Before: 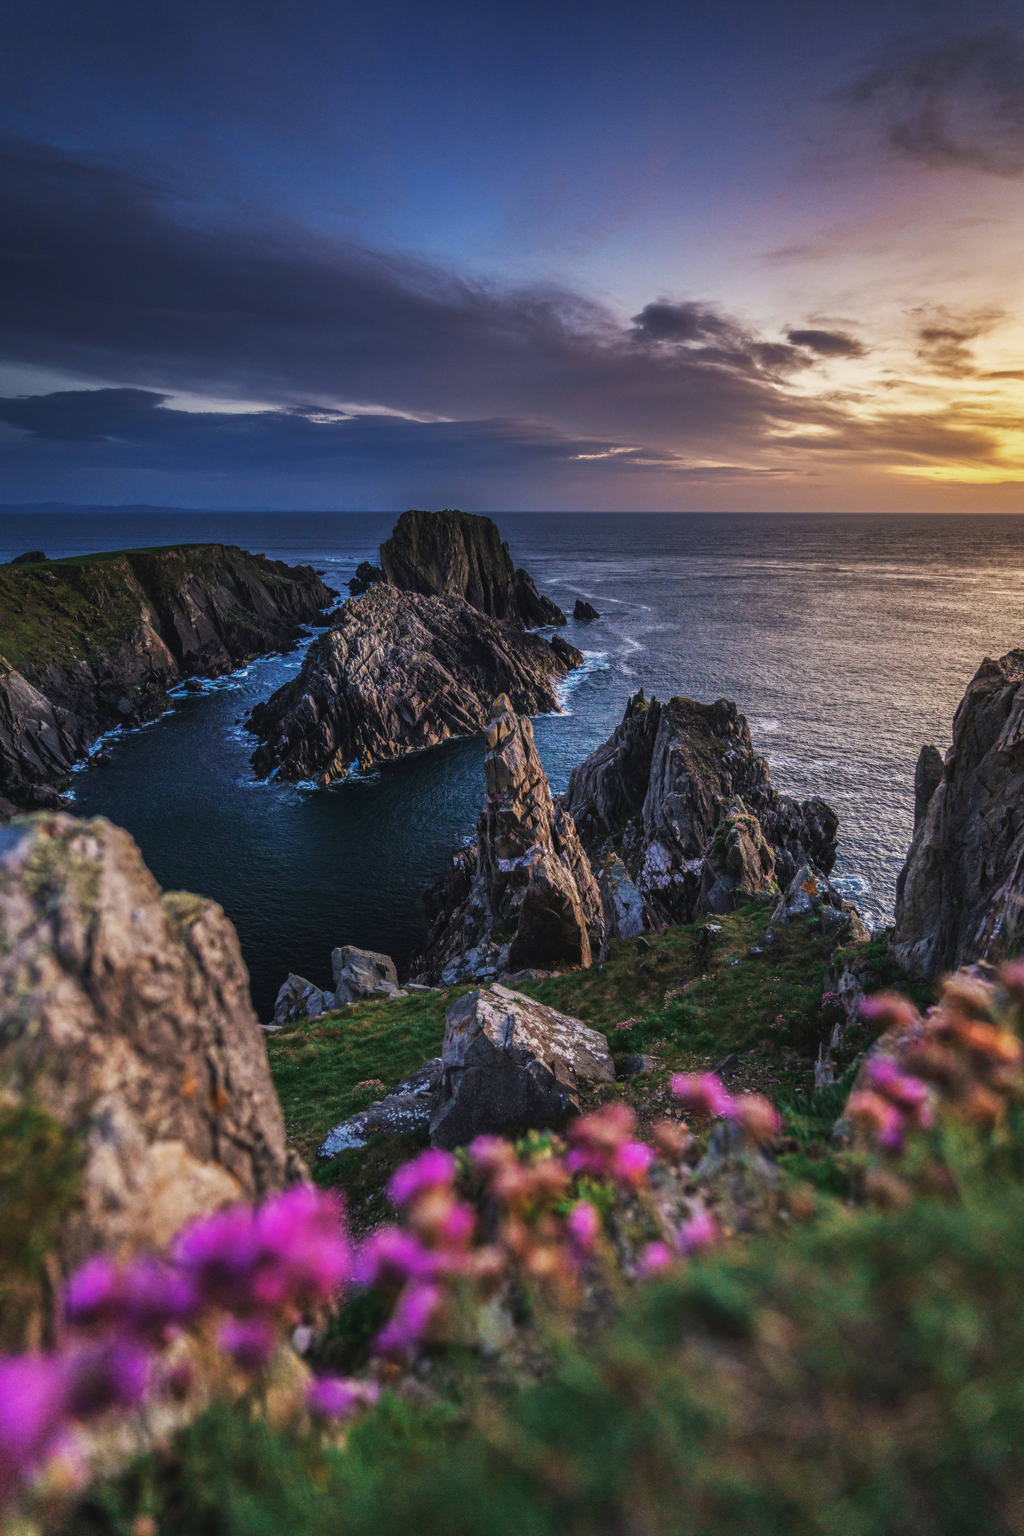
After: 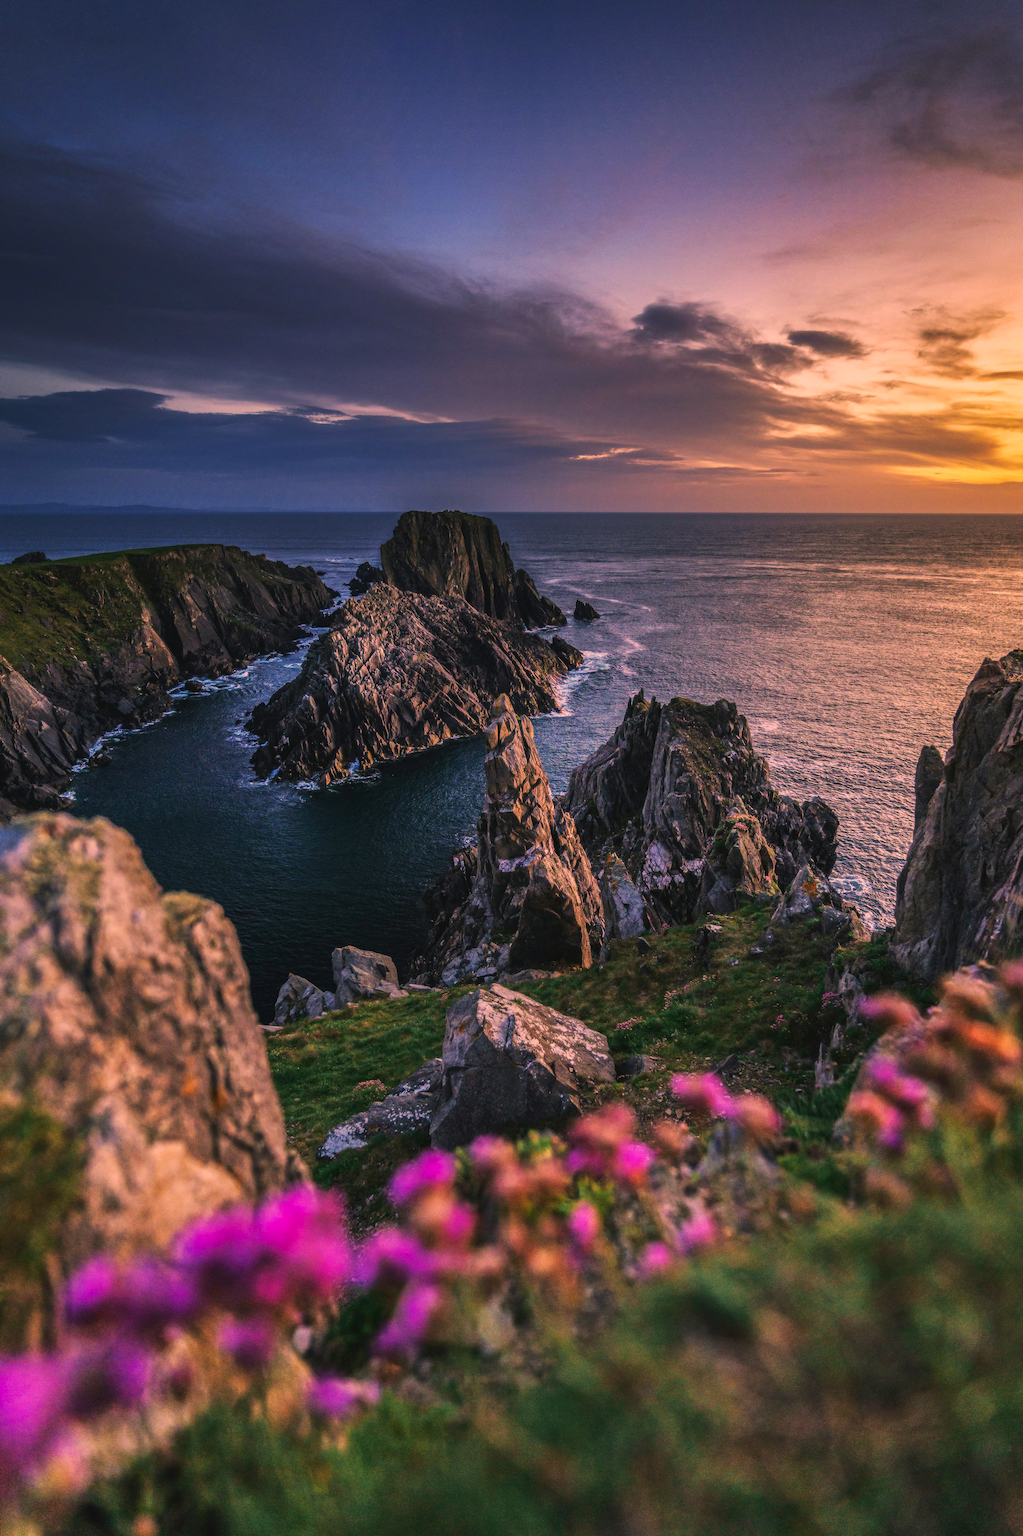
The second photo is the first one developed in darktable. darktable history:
color balance rgb: shadows lift › luminance -8.007%, shadows lift › chroma 2.31%, shadows lift › hue 163.94°, highlights gain › chroma 4.434%, highlights gain › hue 32.18°, perceptual saturation grading › global saturation 0.247%, global vibrance 20%
color correction: highlights a* 11.9, highlights b* 11.58
